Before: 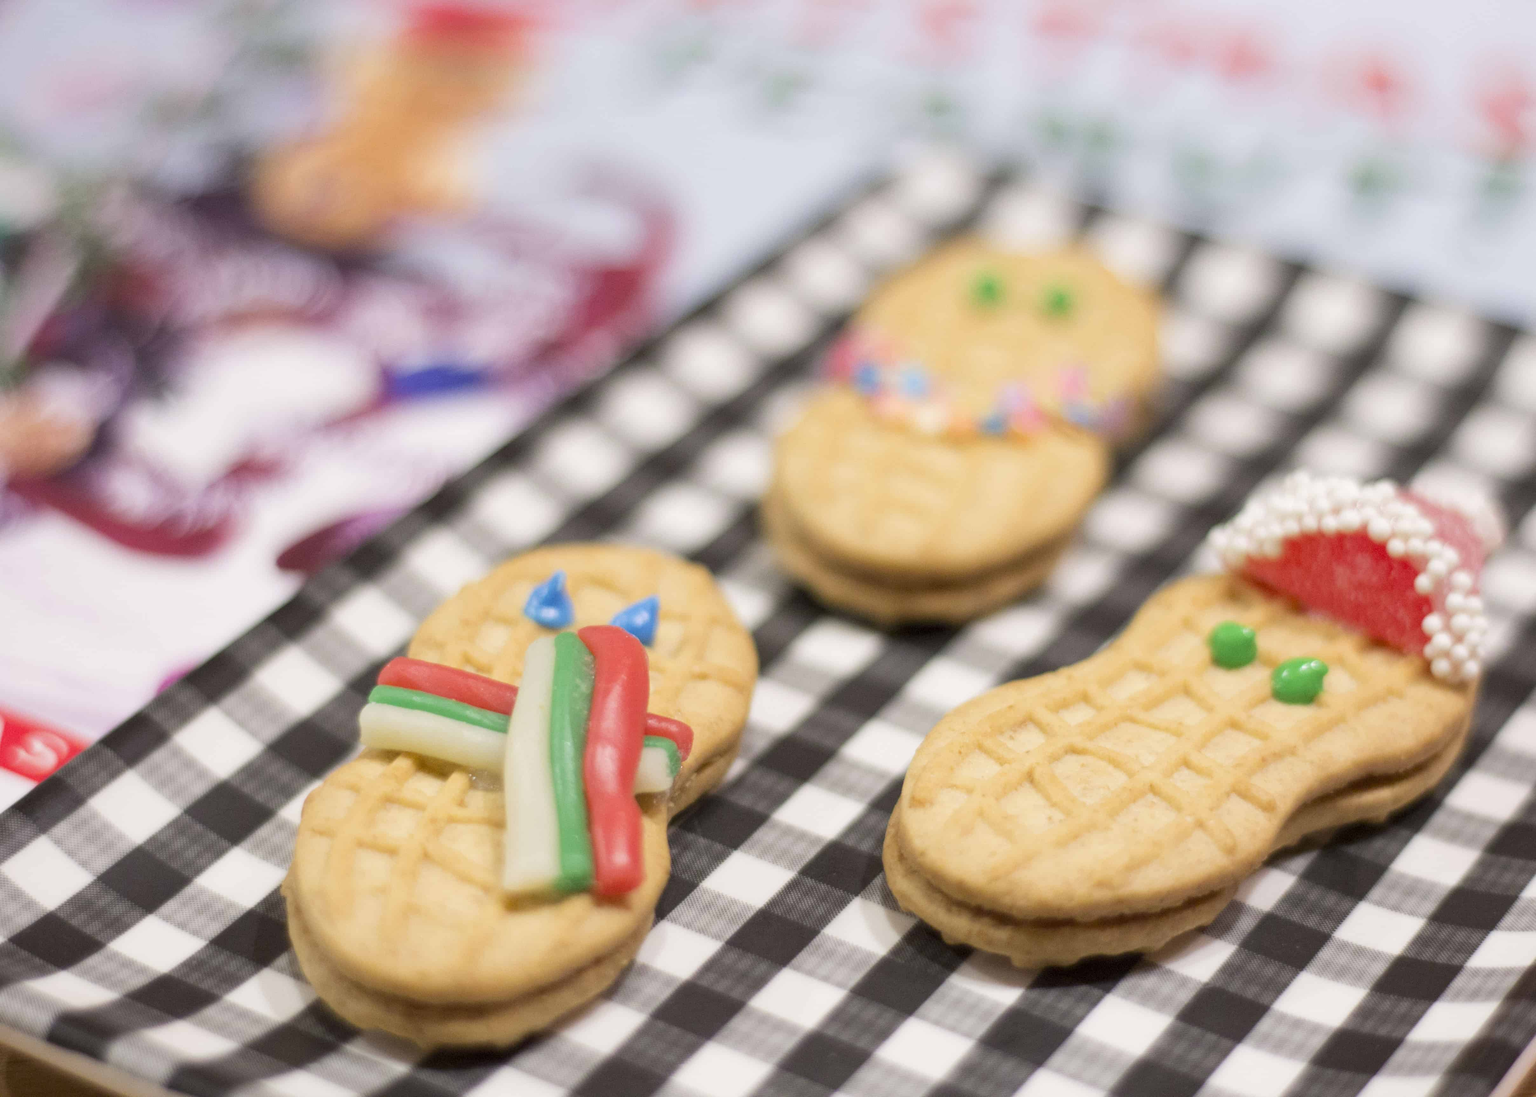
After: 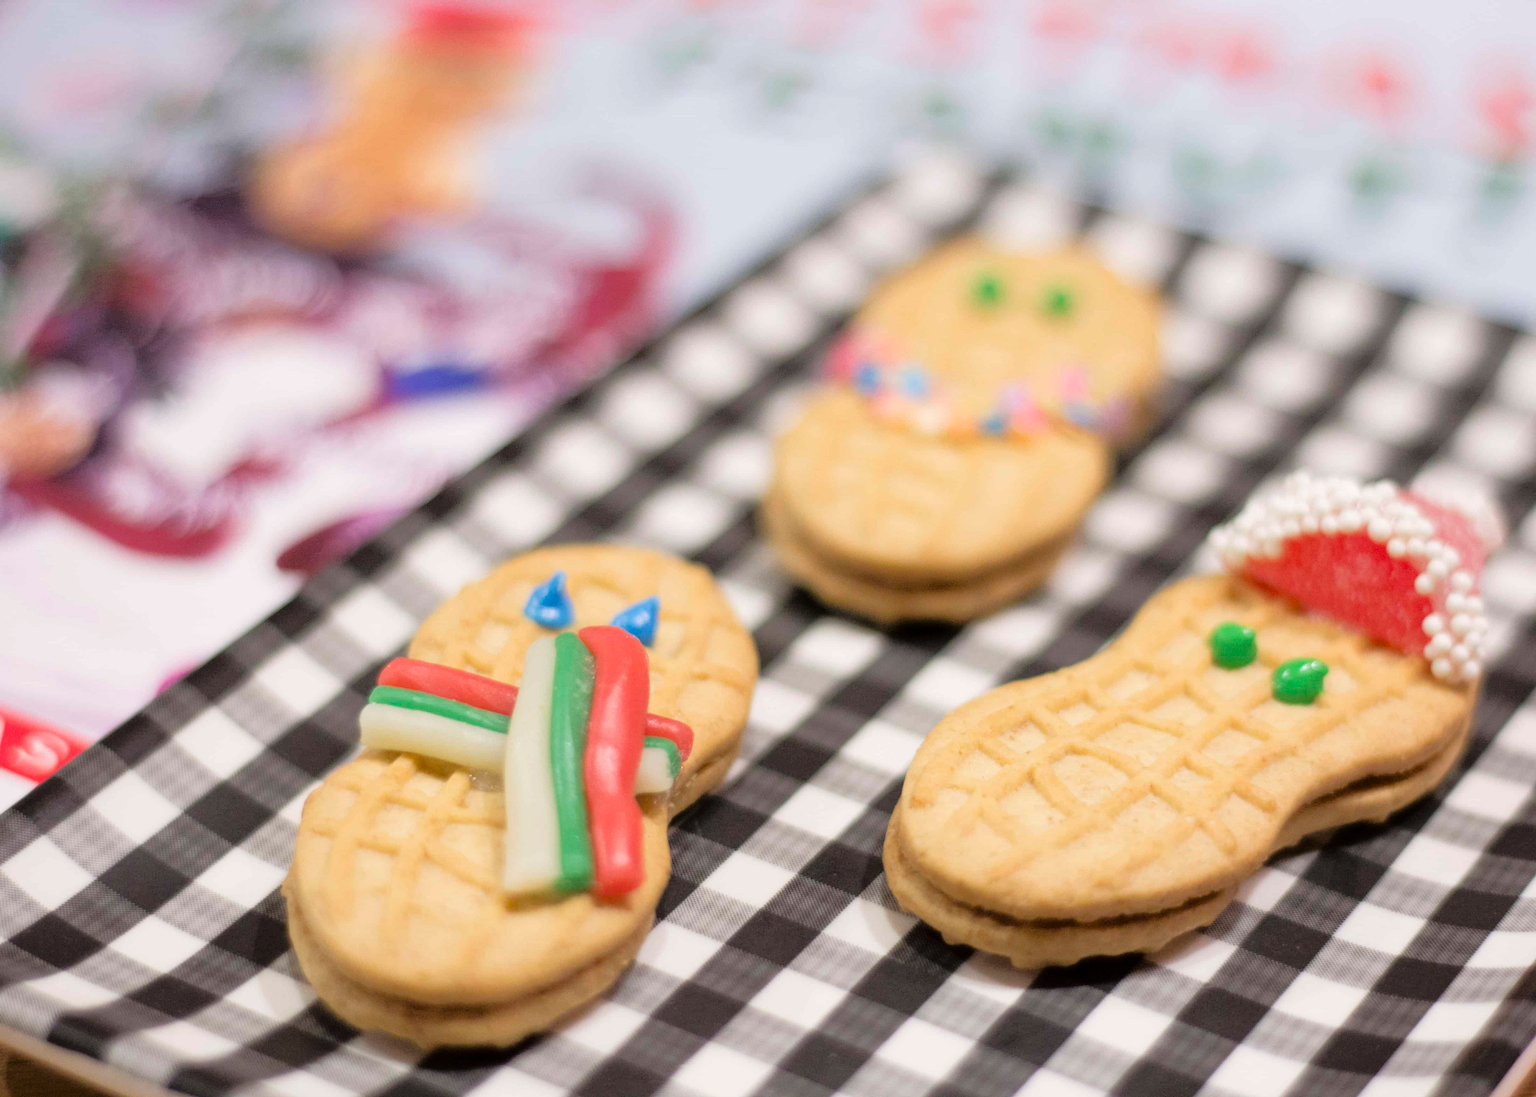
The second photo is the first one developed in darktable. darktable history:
tone curve: curves: ch0 [(0, 0) (0.126, 0.061) (0.362, 0.382) (0.498, 0.498) (0.706, 0.712) (1, 1)]; ch1 [(0, 0) (0.5, 0.522) (0.55, 0.586) (1, 1)]; ch2 [(0, 0) (0.44, 0.424) (0.5, 0.482) (0.537, 0.538) (1, 1)], color space Lab, linked channels, preserve colors none
